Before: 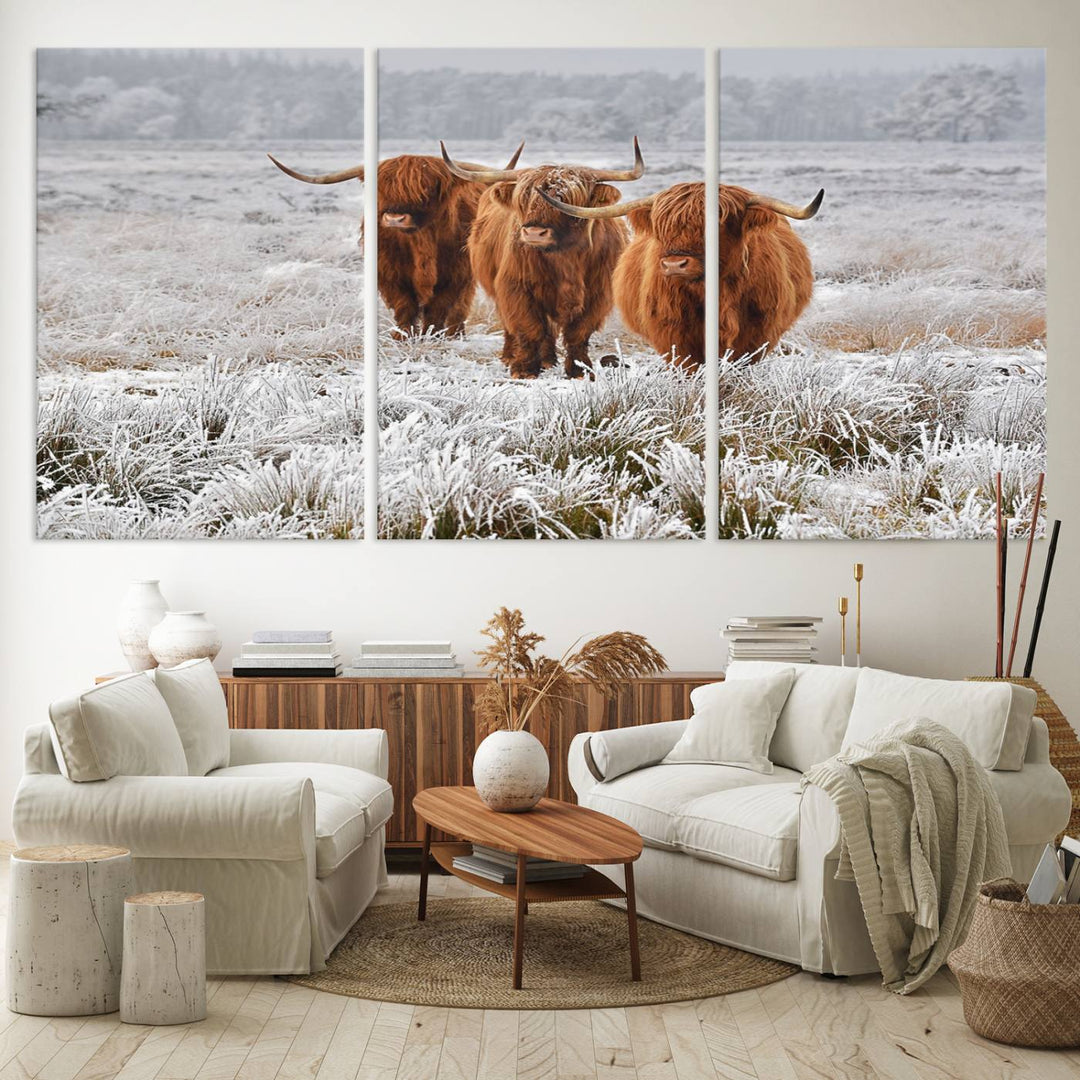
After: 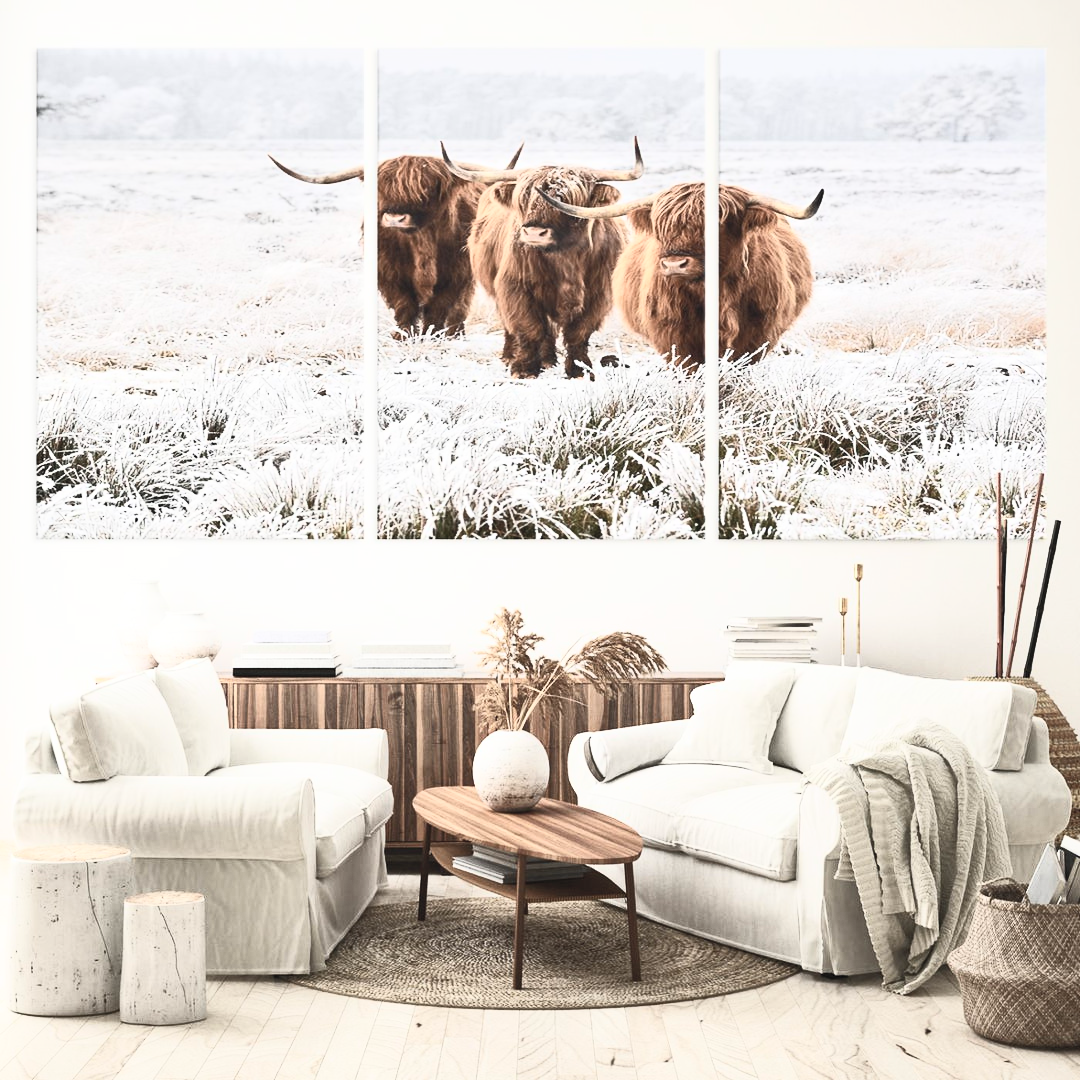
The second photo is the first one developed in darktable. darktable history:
contrast brightness saturation: contrast 0.58, brightness 0.573, saturation -0.348
